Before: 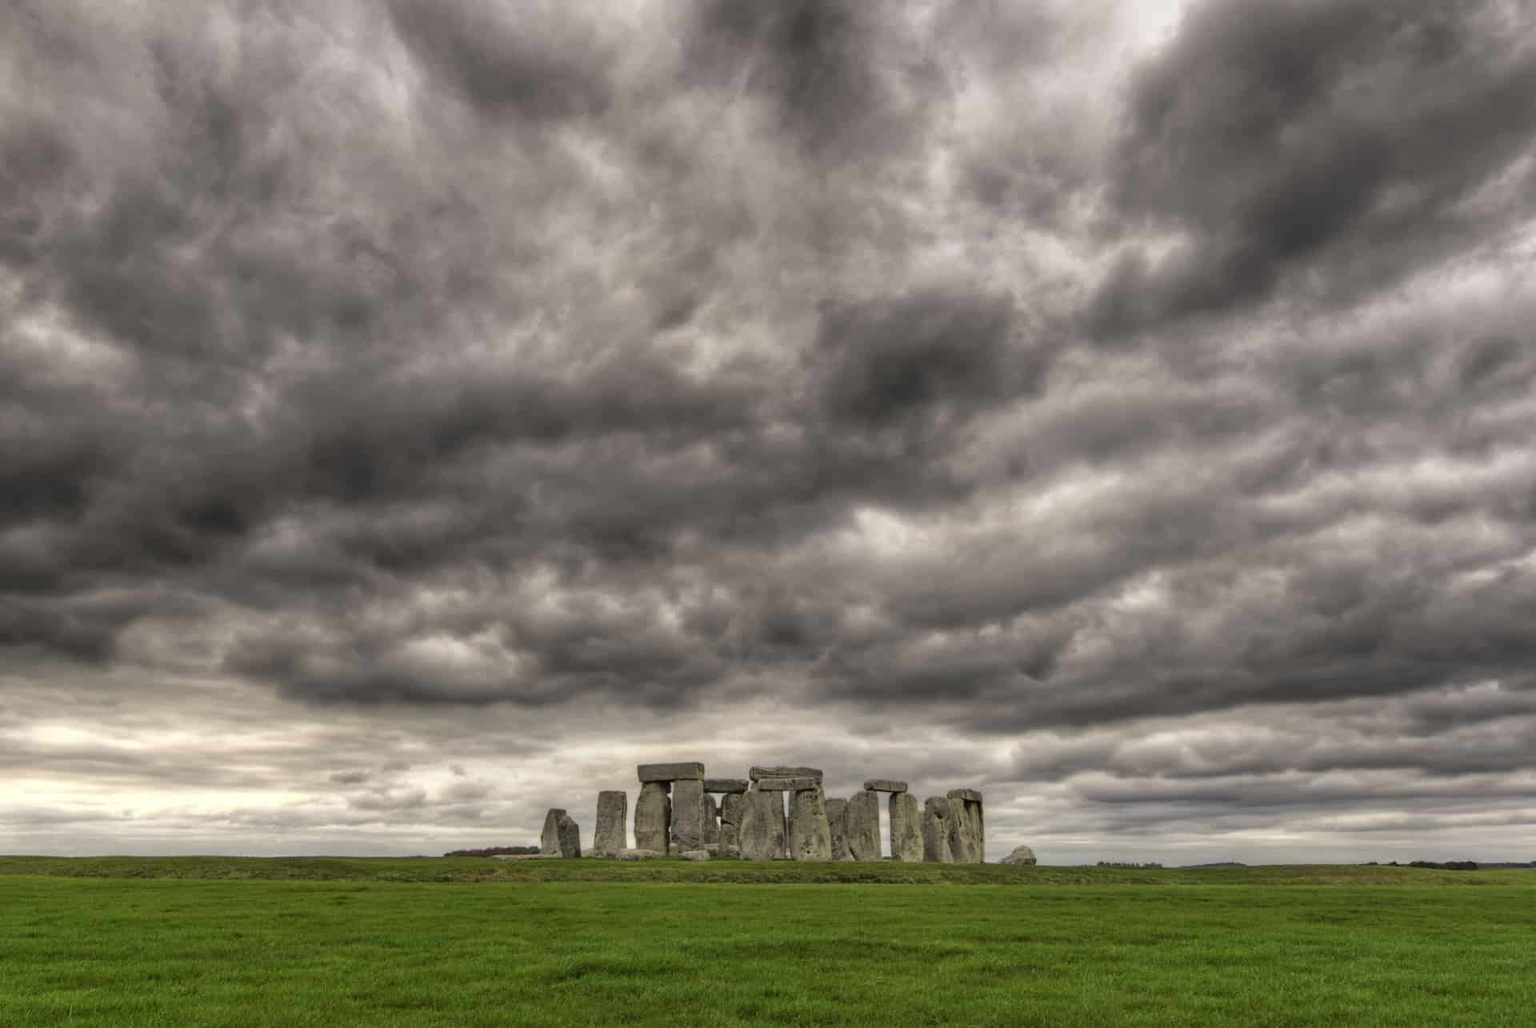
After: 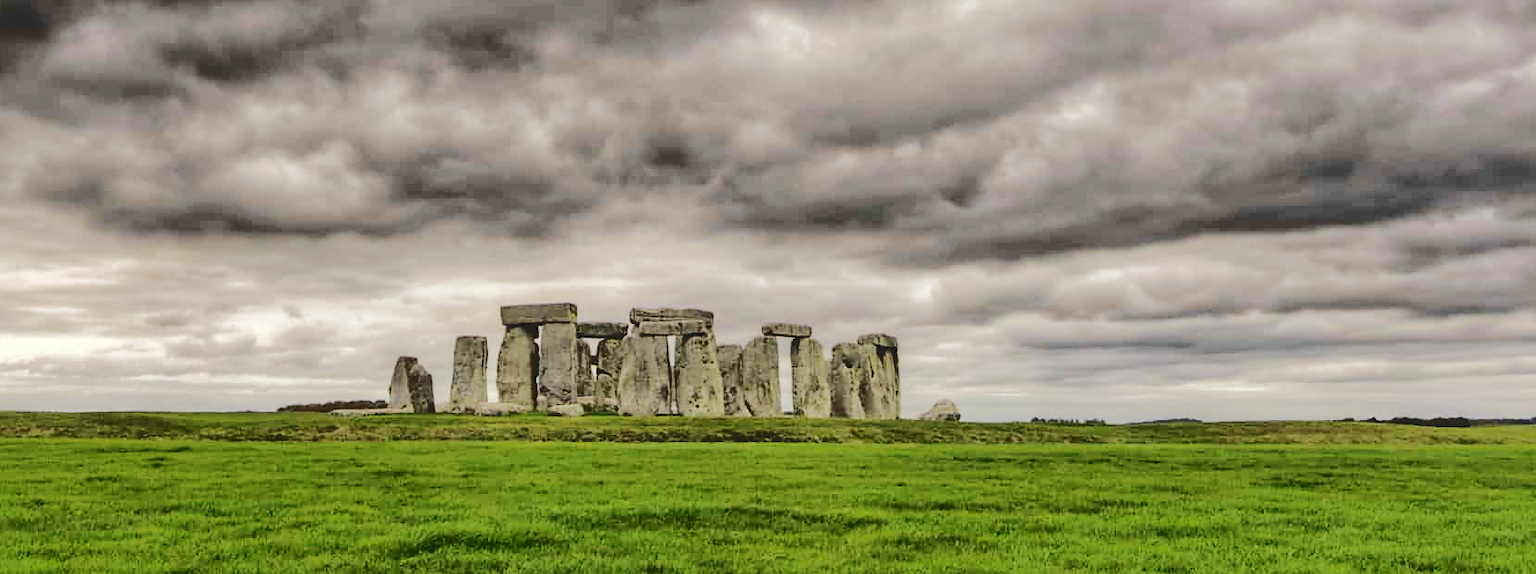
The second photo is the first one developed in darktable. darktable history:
sharpen: radius 1.601, amount 0.367, threshold 1.499
crop and rotate: left 13.323%, top 48.694%, bottom 2.856%
shadows and highlights: on, module defaults
tone equalizer: on, module defaults
base curve: curves: ch0 [(0, 0) (0.036, 0.025) (0.121, 0.166) (0.206, 0.329) (0.605, 0.79) (1, 1)], preserve colors none
tone curve: curves: ch0 [(0, 0) (0.003, 0.089) (0.011, 0.089) (0.025, 0.088) (0.044, 0.089) (0.069, 0.094) (0.1, 0.108) (0.136, 0.119) (0.177, 0.147) (0.224, 0.204) (0.277, 0.28) (0.335, 0.389) (0.399, 0.486) (0.468, 0.588) (0.543, 0.647) (0.623, 0.705) (0.709, 0.759) (0.801, 0.815) (0.898, 0.873) (1, 1)], color space Lab, independent channels, preserve colors none
